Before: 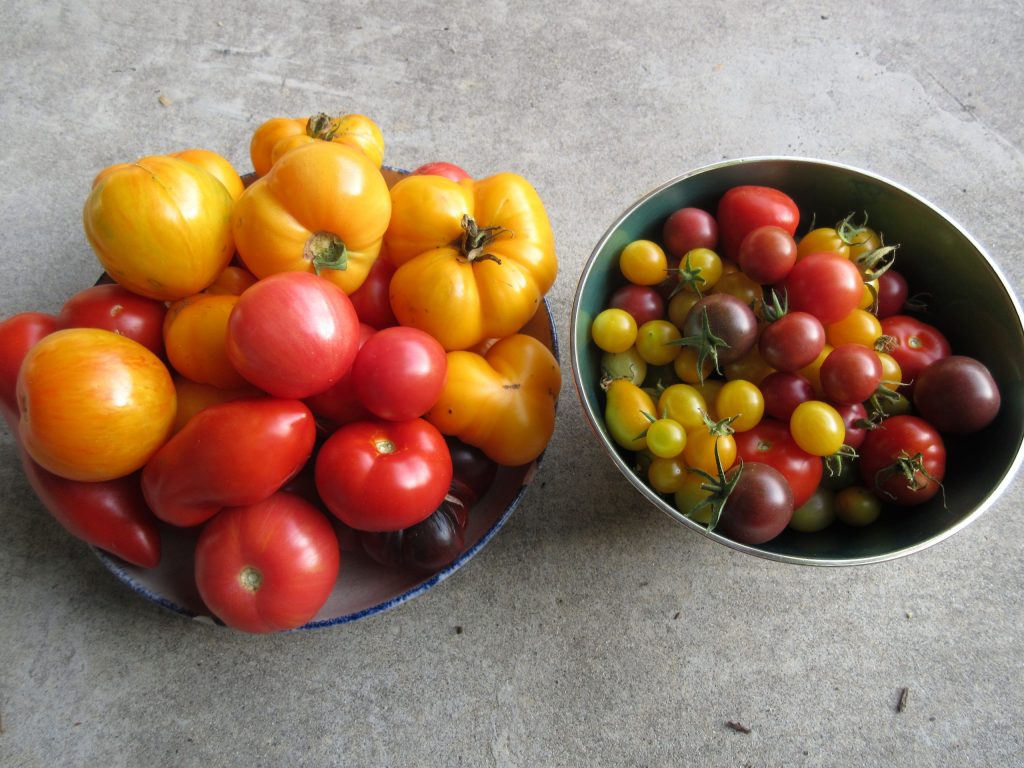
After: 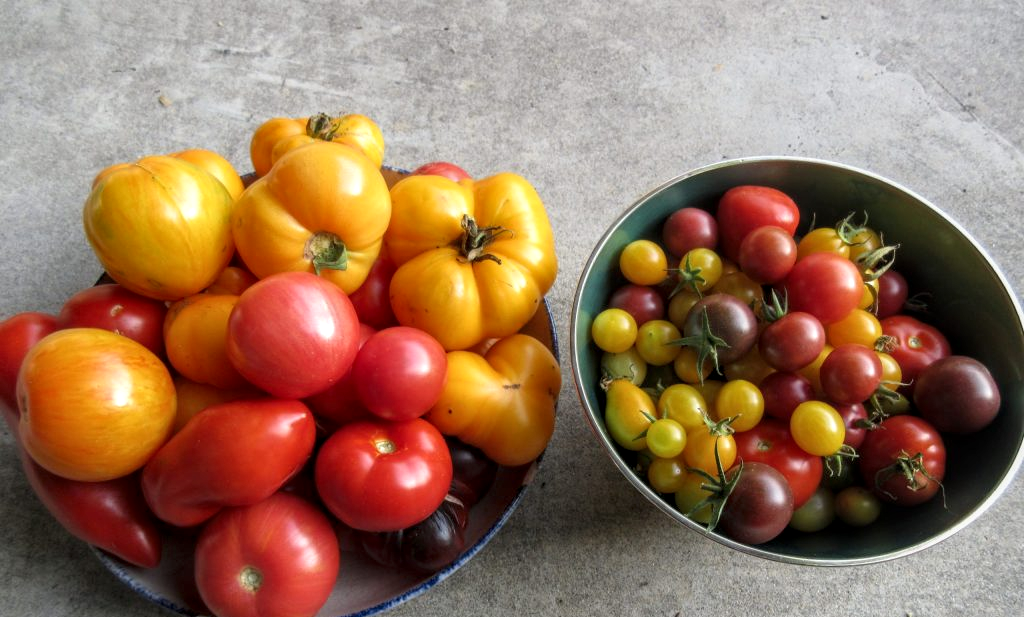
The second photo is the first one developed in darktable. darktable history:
crop: bottom 19.644%
local contrast: detail 130%
